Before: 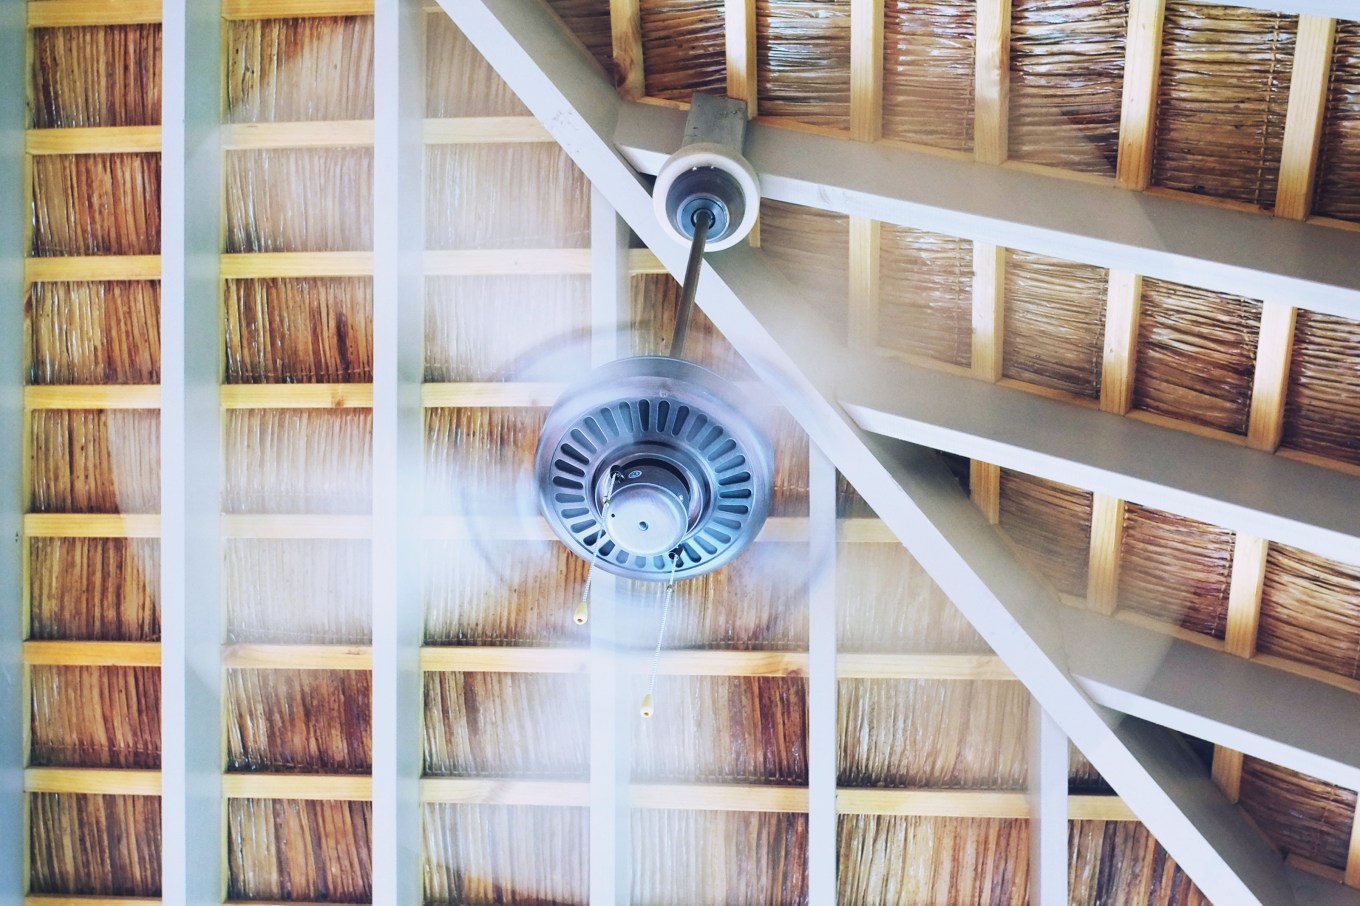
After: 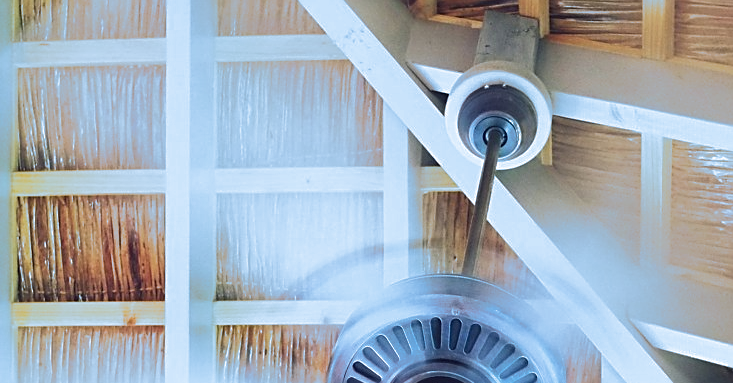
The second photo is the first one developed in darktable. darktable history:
crop: left 15.306%, top 9.065%, right 30.789%, bottom 48.638%
split-toning: shadows › hue 351.18°, shadows › saturation 0.86, highlights › hue 218.82°, highlights › saturation 0.73, balance -19.167
sharpen: on, module defaults
